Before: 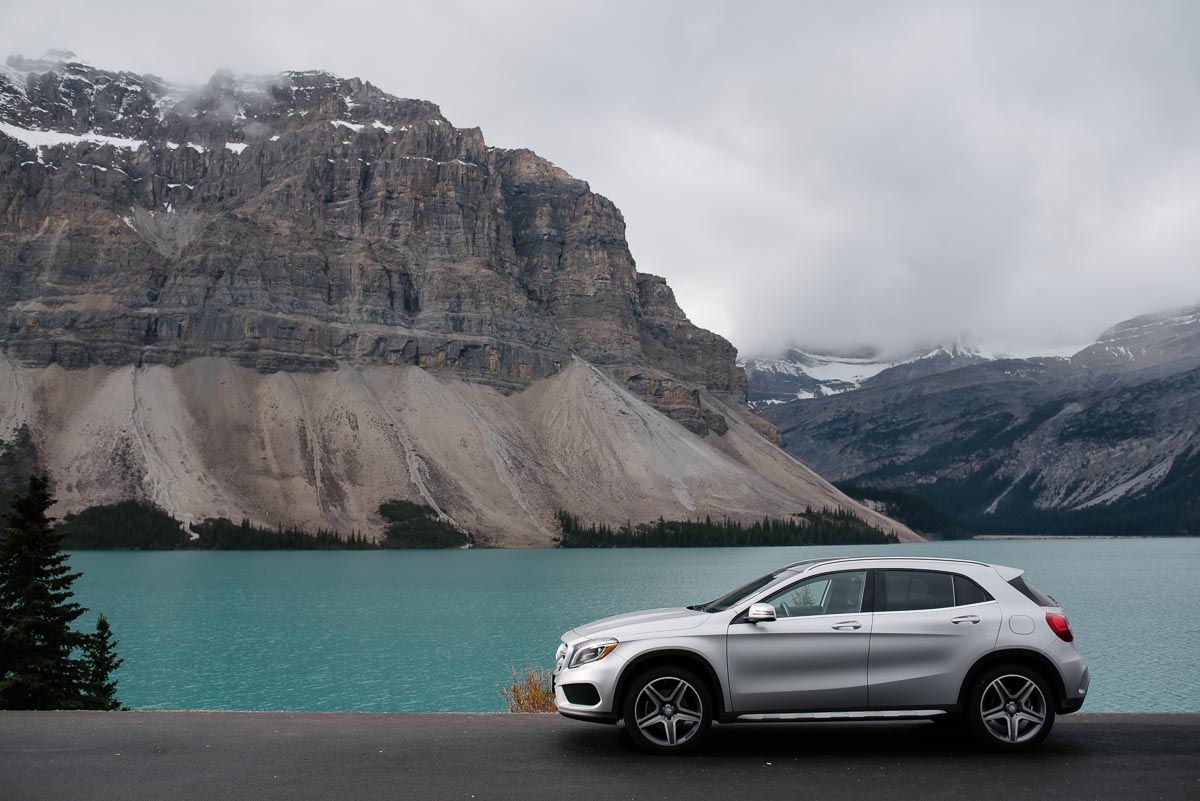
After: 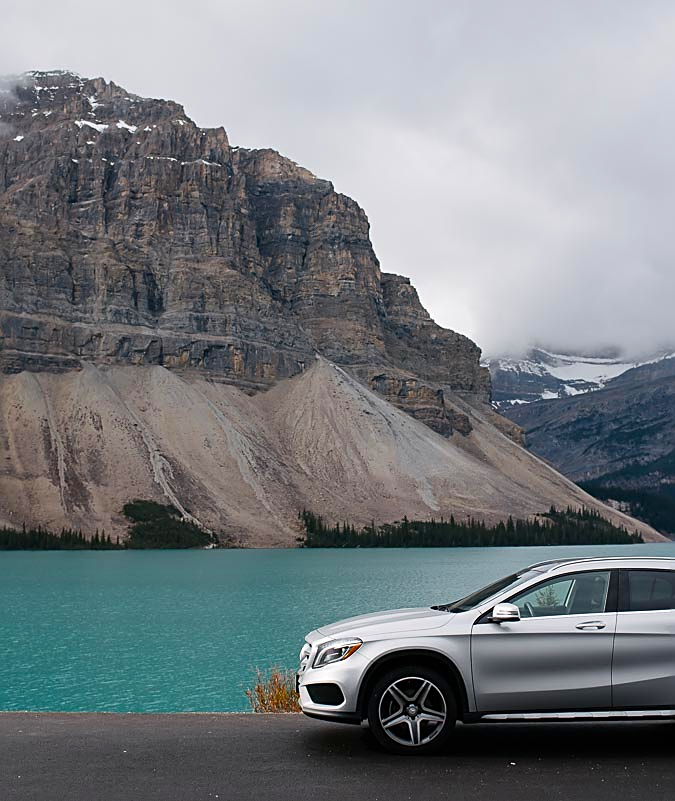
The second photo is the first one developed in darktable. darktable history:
contrast brightness saturation: contrast 0.094, saturation 0.277
crop: left 21.401%, right 22.331%
sharpen: on, module defaults
